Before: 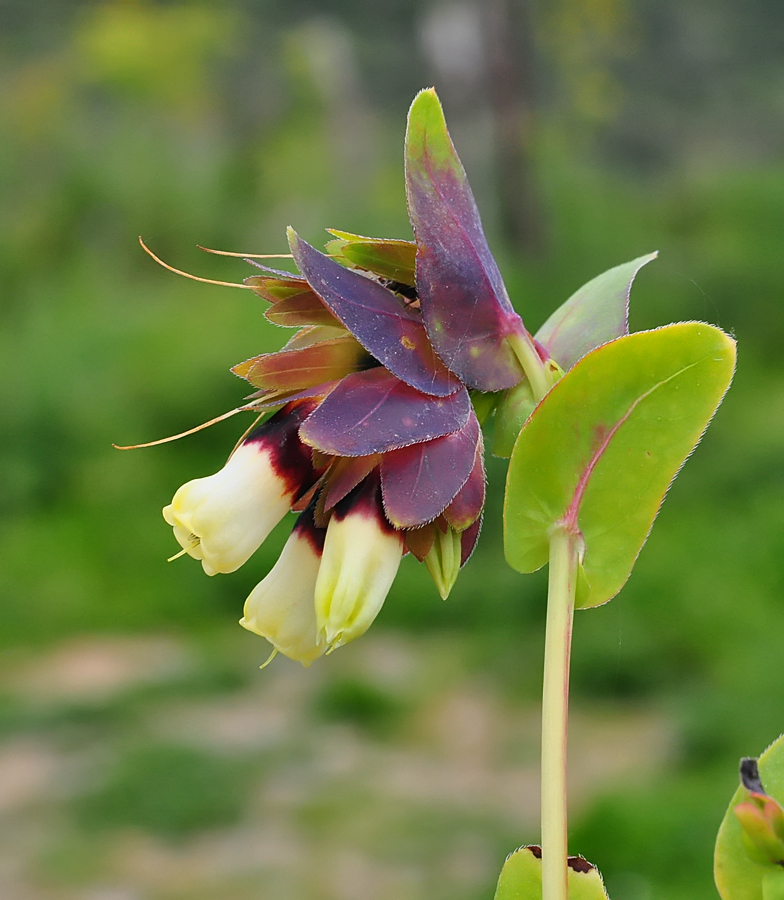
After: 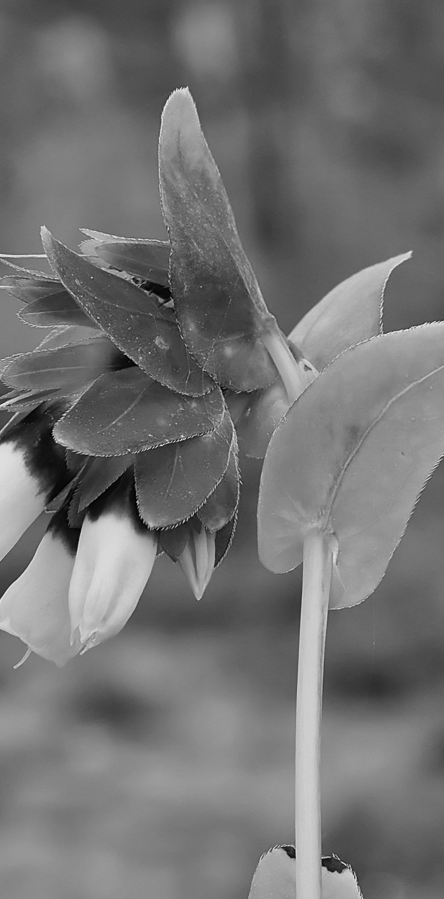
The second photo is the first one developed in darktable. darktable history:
crop: left 31.458%, top 0%, right 11.876%
monochrome: a 73.58, b 64.21
